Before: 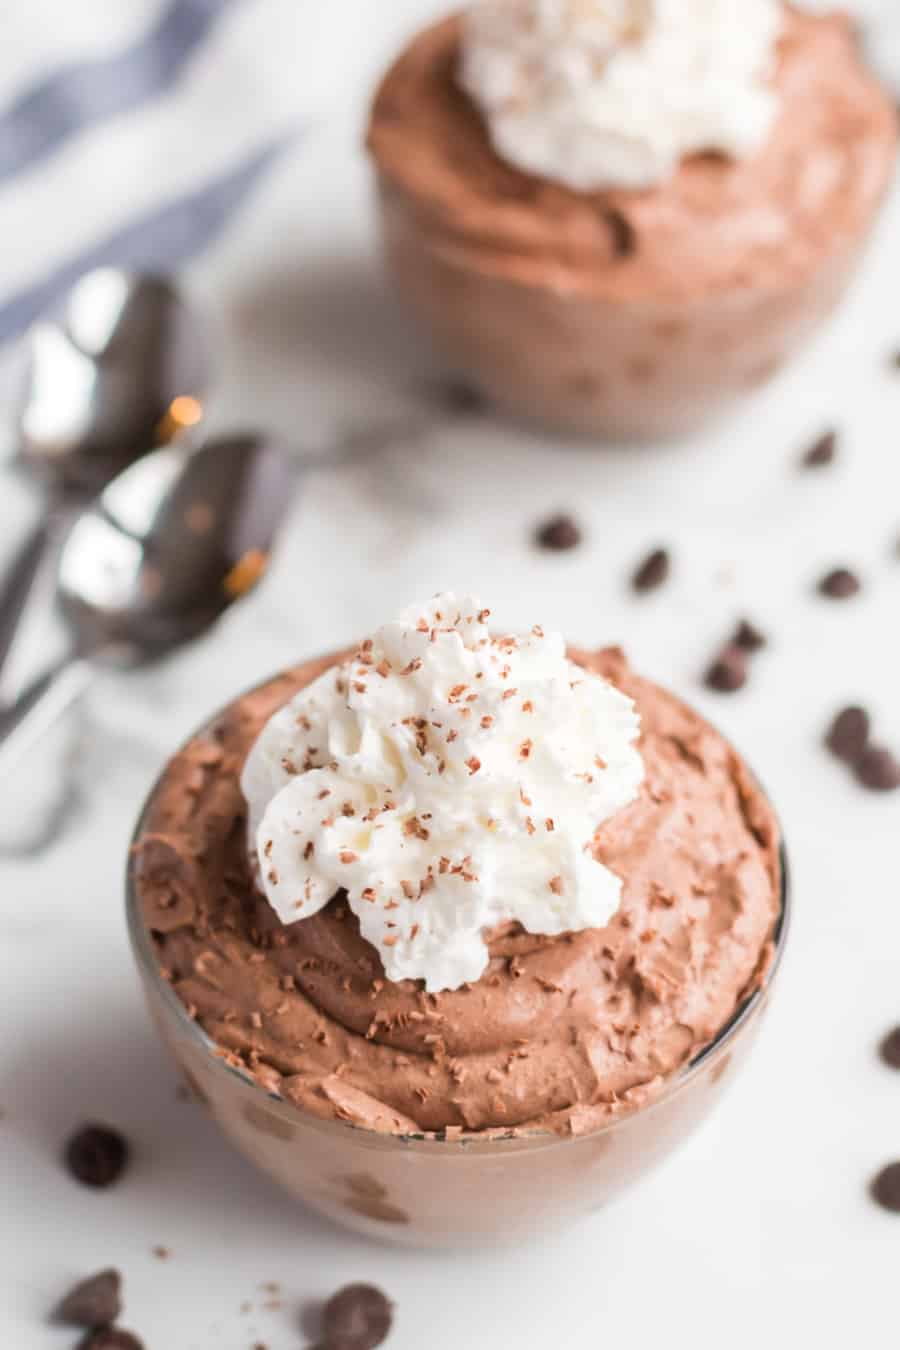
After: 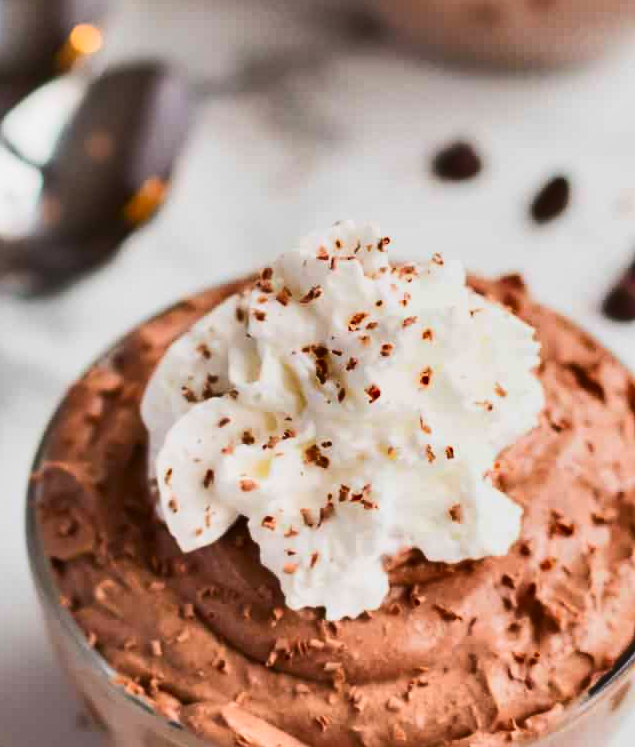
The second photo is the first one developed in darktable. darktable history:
shadows and highlights: white point adjustment -3.64, highlights -63.34, highlights color adjustment 42%, soften with gaussian
exposure: compensate highlight preservation false
contrast brightness saturation: contrast 0.23, brightness 0.1, saturation 0.29
crop: left 11.123%, top 27.61%, right 18.3%, bottom 17.034%
